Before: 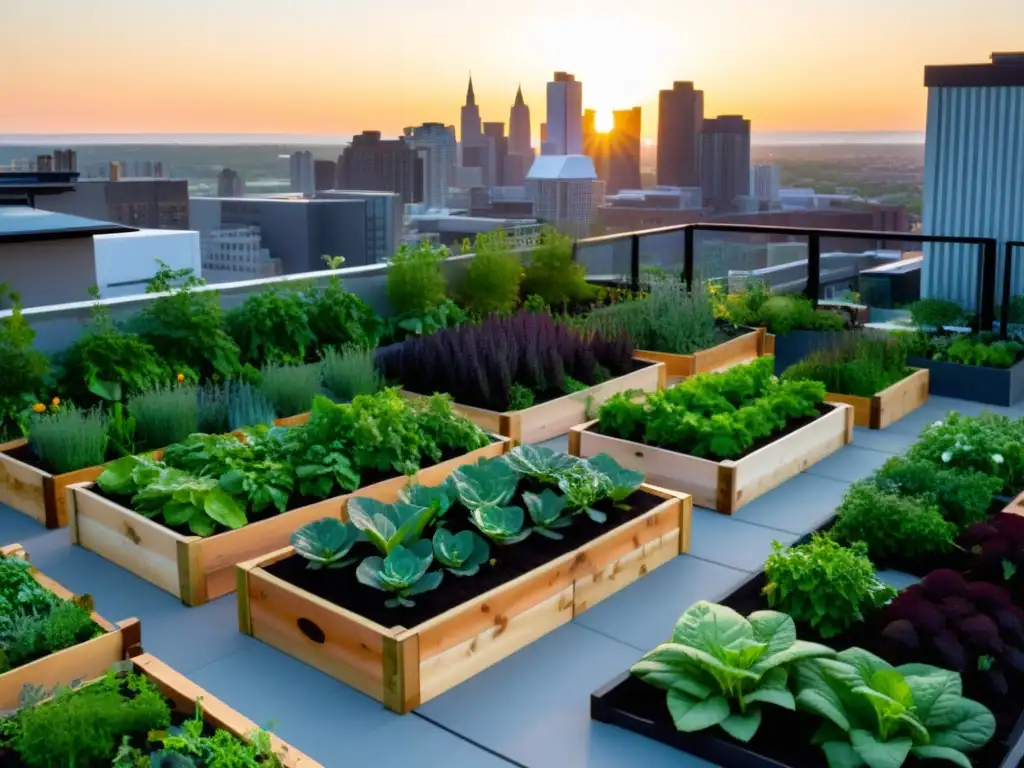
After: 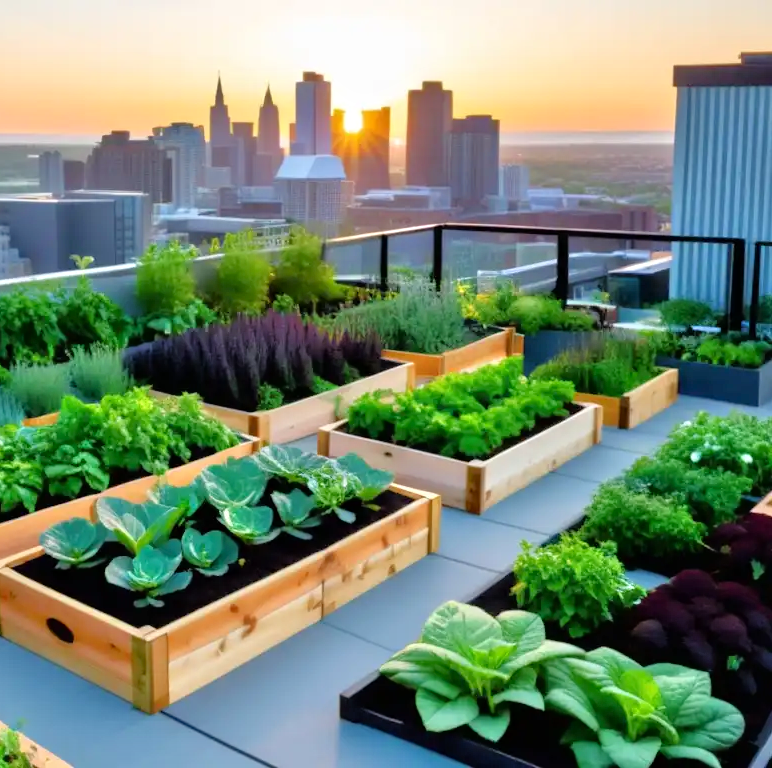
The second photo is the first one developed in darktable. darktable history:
tone equalizer: -7 EV 0.15 EV, -6 EV 0.6 EV, -5 EV 1.15 EV, -4 EV 1.33 EV, -3 EV 1.15 EV, -2 EV 0.6 EV, -1 EV 0.15 EV, mask exposure compensation -0.5 EV
crop and rotate: left 24.6%
exposure: compensate highlight preservation false
